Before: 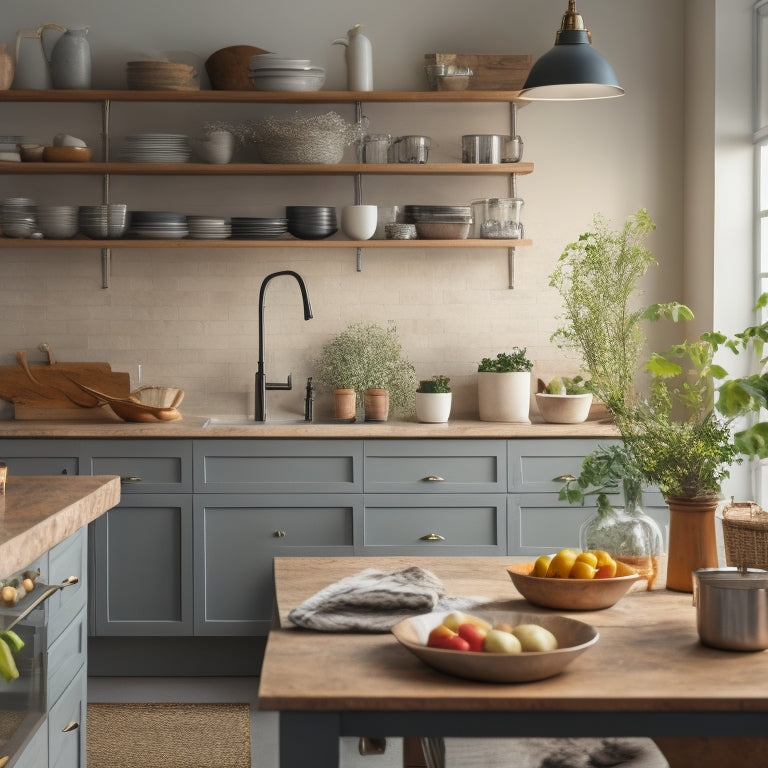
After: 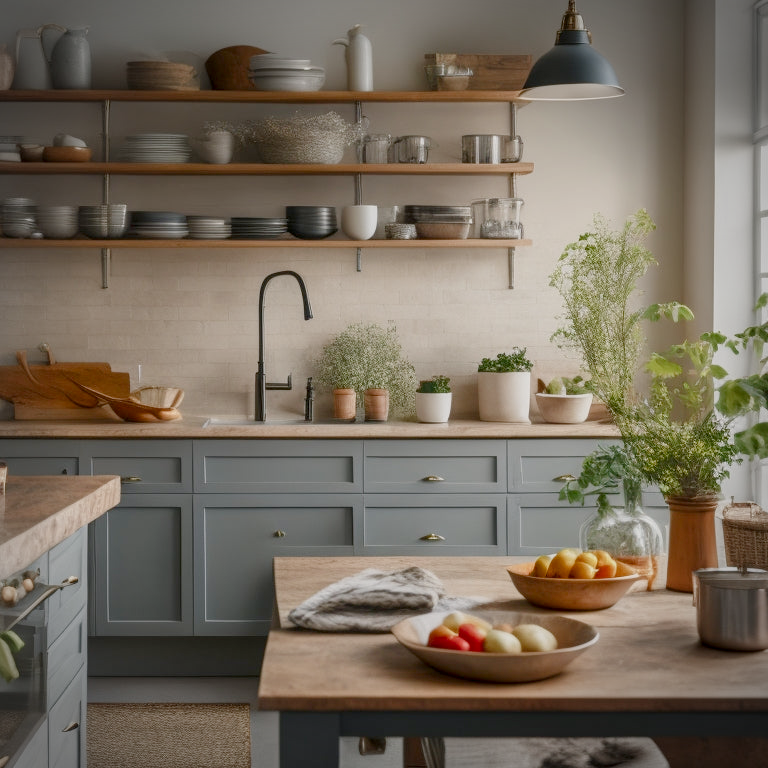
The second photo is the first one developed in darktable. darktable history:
vignetting: automatic ratio true
local contrast: detail 150%
color balance rgb: shadows lift › chroma 1%, shadows lift › hue 113°, highlights gain › chroma 0.2%, highlights gain › hue 333°, perceptual saturation grading › global saturation 20%, perceptual saturation grading › highlights -50%, perceptual saturation grading › shadows 25%, contrast -30%
